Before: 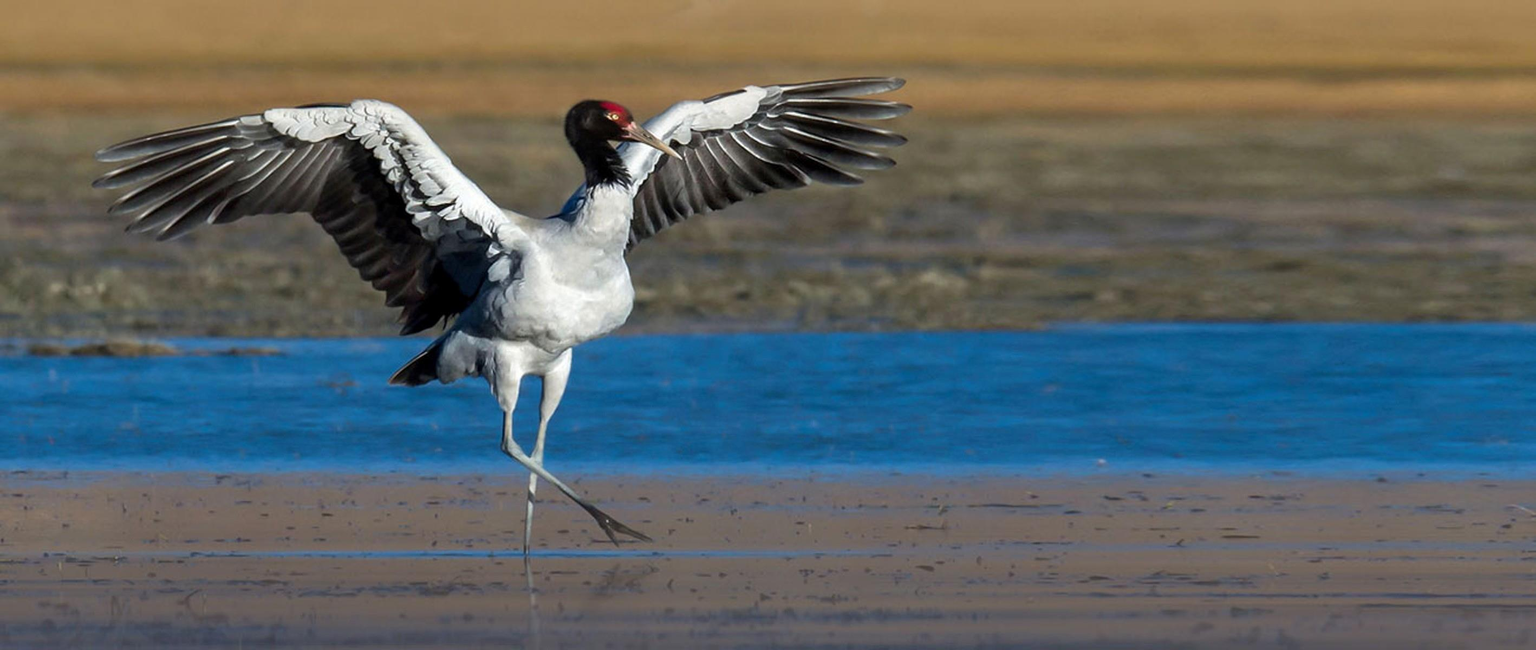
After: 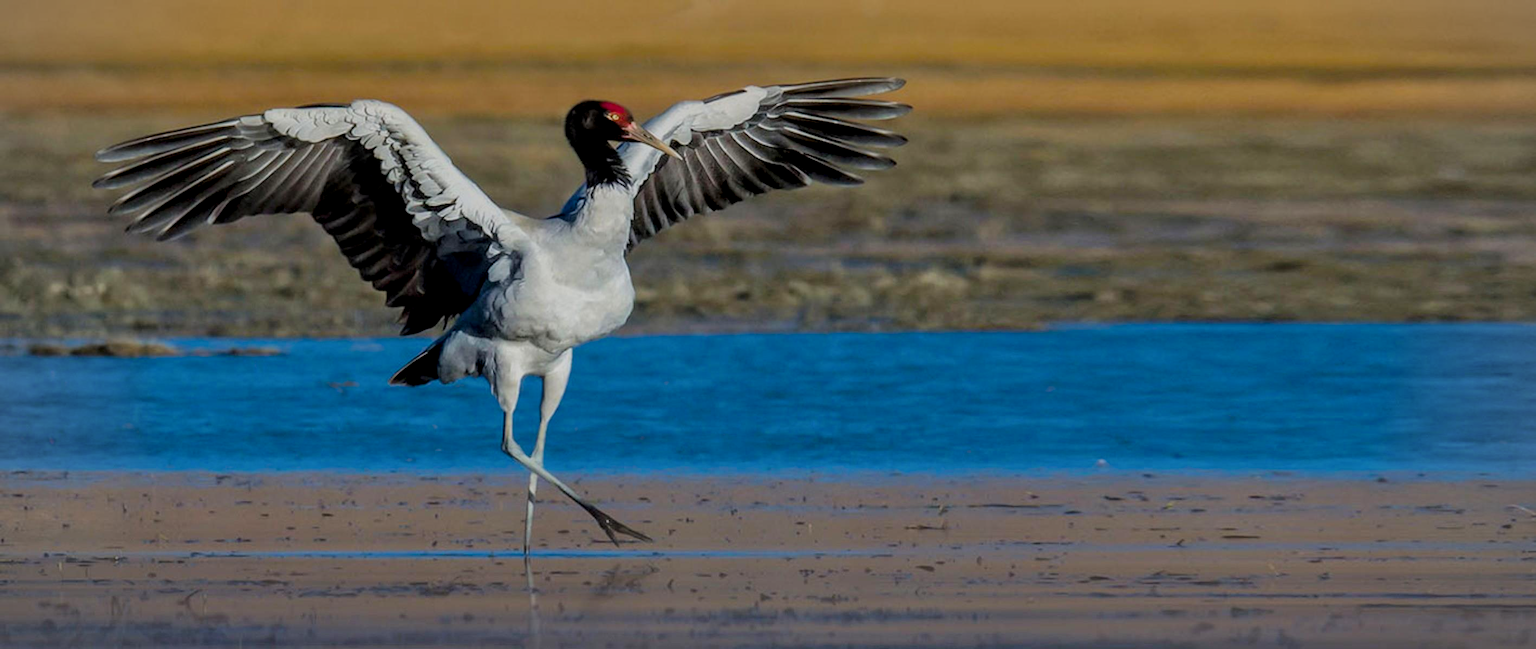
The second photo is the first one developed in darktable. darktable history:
tone equalizer: -8 EV 0.25 EV, -7 EV 0.417 EV, -6 EV 0.417 EV, -5 EV 0.25 EV, -3 EV -0.25 EV, -2 EV -0.417 EV, -1 EV -0.417 EV, +0 EV -0.25 EV, edges refinement/feathering 500, mask exposure compensation -1.57 EV, preserve details guided filter
filmic rgb: black relative exposure -7.48 EV, white relative exposure 4.83 EV, hardness 3.4, color science v6 (2022)
local contrast: on, module defaults
color balance rgb: linear chroma grading › global chroma 8.33%, perceptual saturation grading › global saturation 18.52%, global vibrance 7.87%
vignetting: brightness -0.167
